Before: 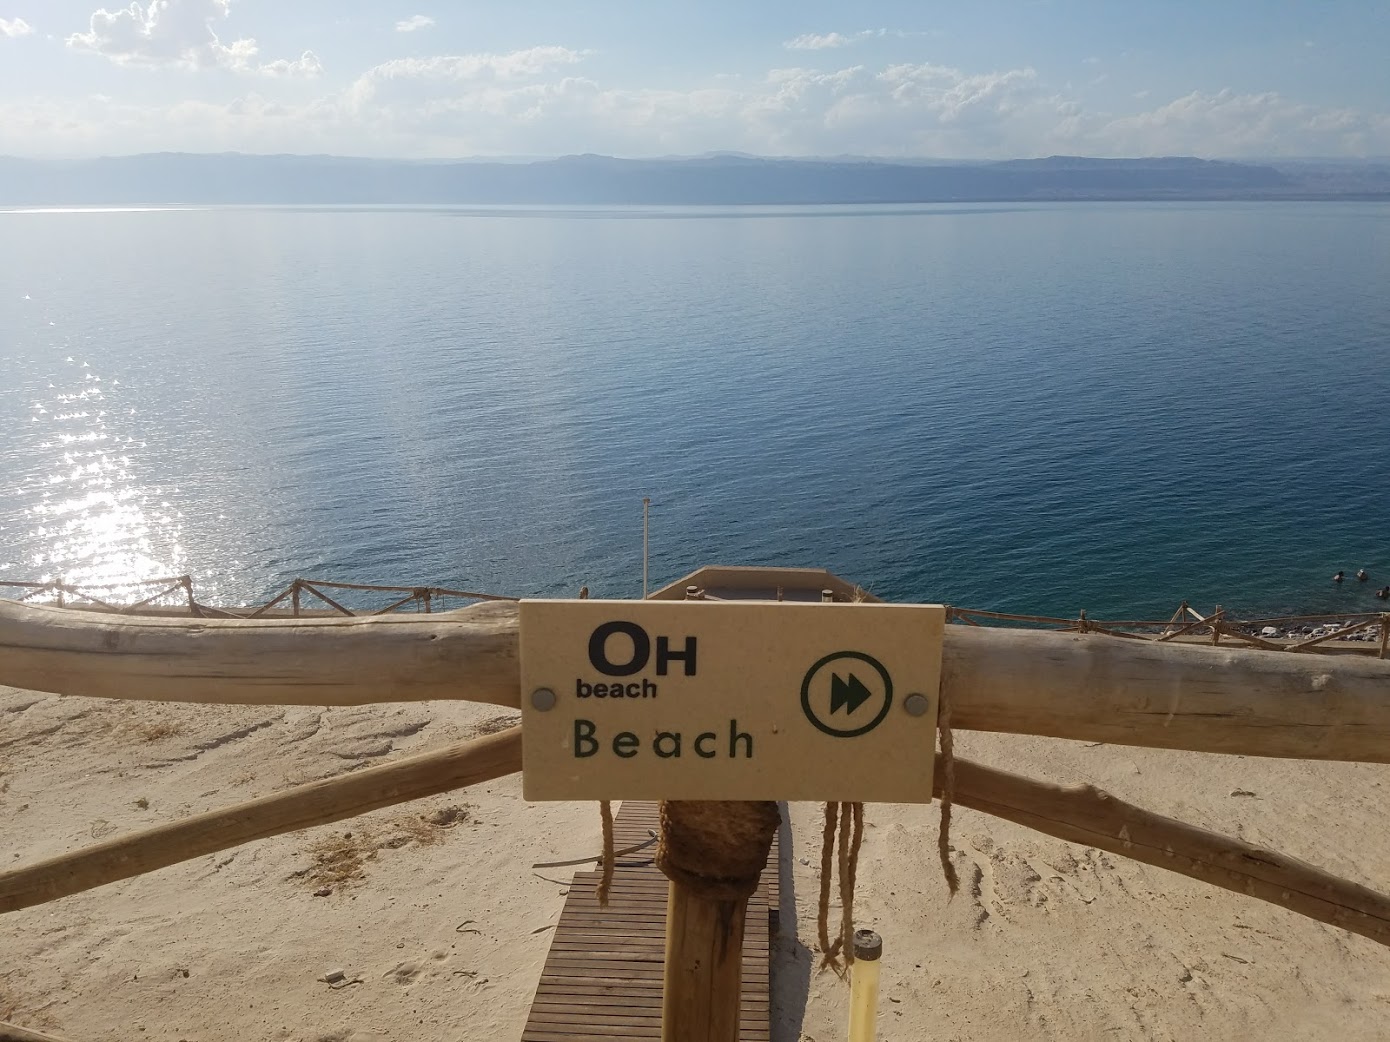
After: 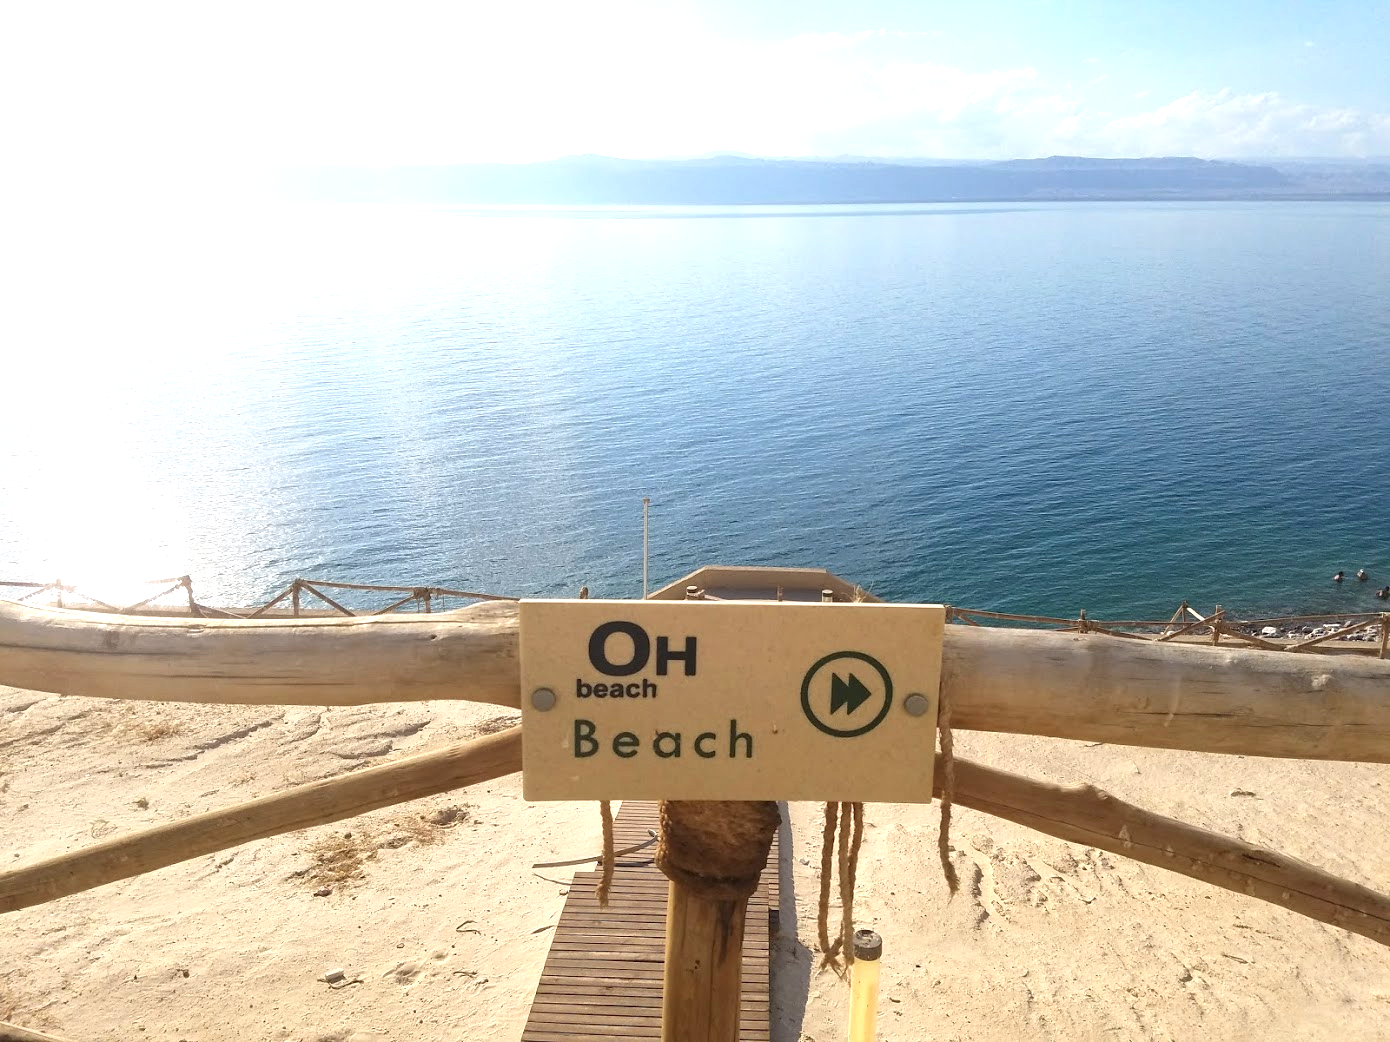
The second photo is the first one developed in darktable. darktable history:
exposure: exposure 1.229 EV, compensate exposure bias true, compensate highlight preservation false
